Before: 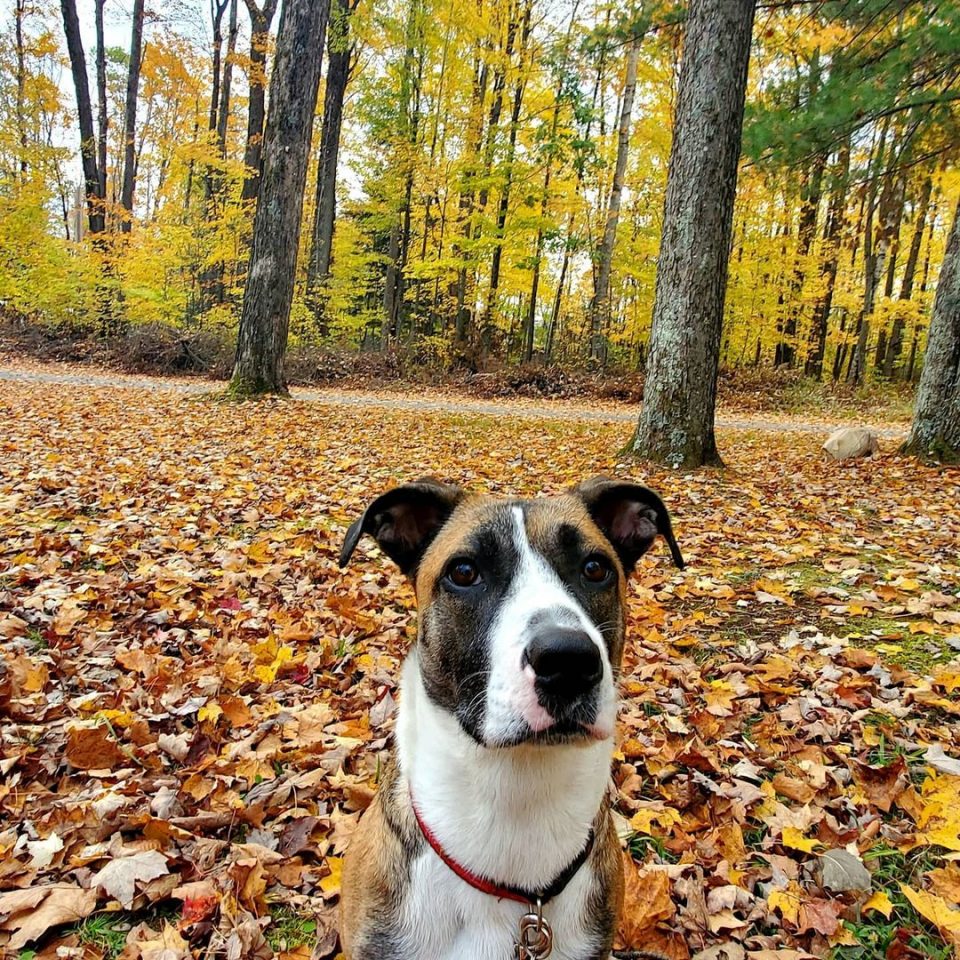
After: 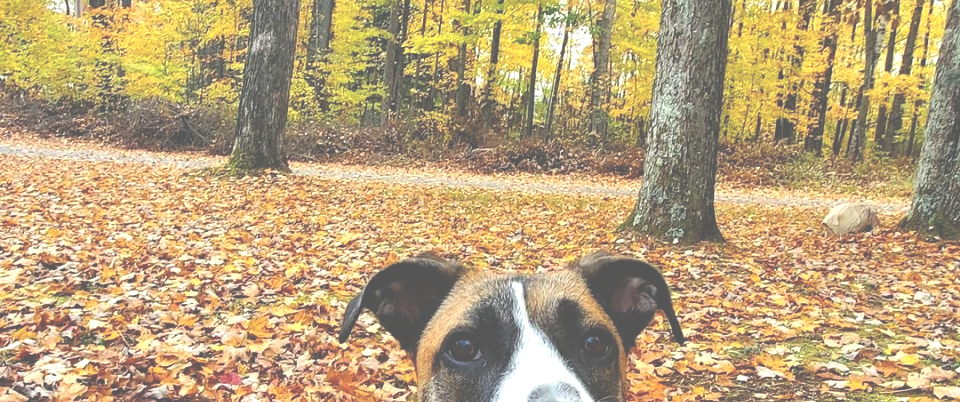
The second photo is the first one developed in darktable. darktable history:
exposure: black level correction -0.069, exposure 0.503 EV, compensate highlight preservation false
crop and rotate: top 23.508%, bottom 34.575%
